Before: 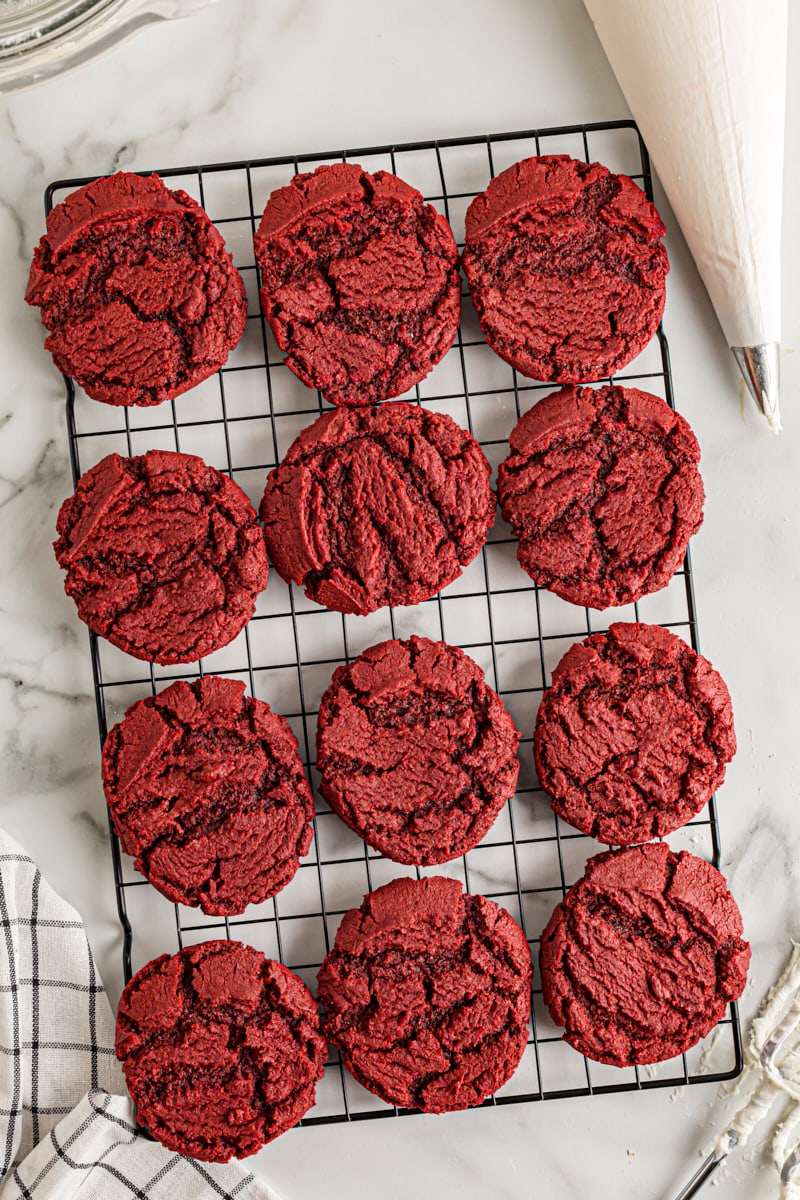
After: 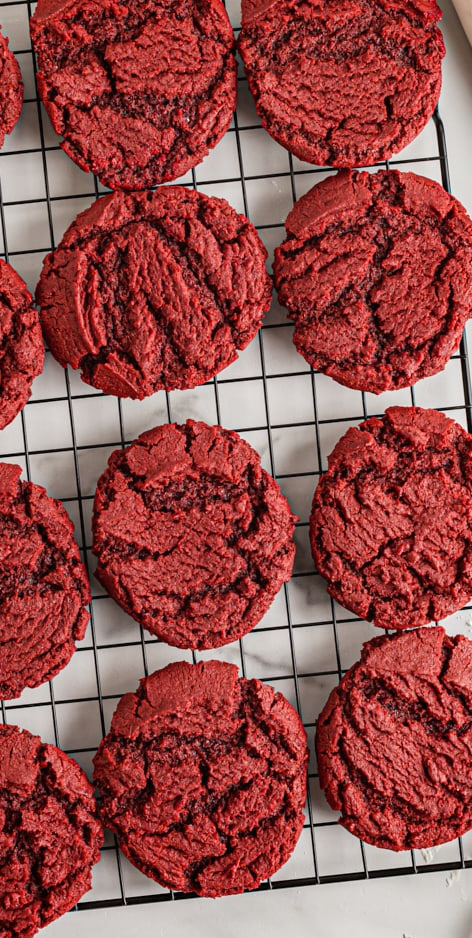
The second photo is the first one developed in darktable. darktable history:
crop and rotate: left 28.108%, top 18.017%, right 12.783%, bottom 3.745%
local contrast: mode bilateral grid, contrast 100, coarseness 99, detail 89%, midtone range 0.2
